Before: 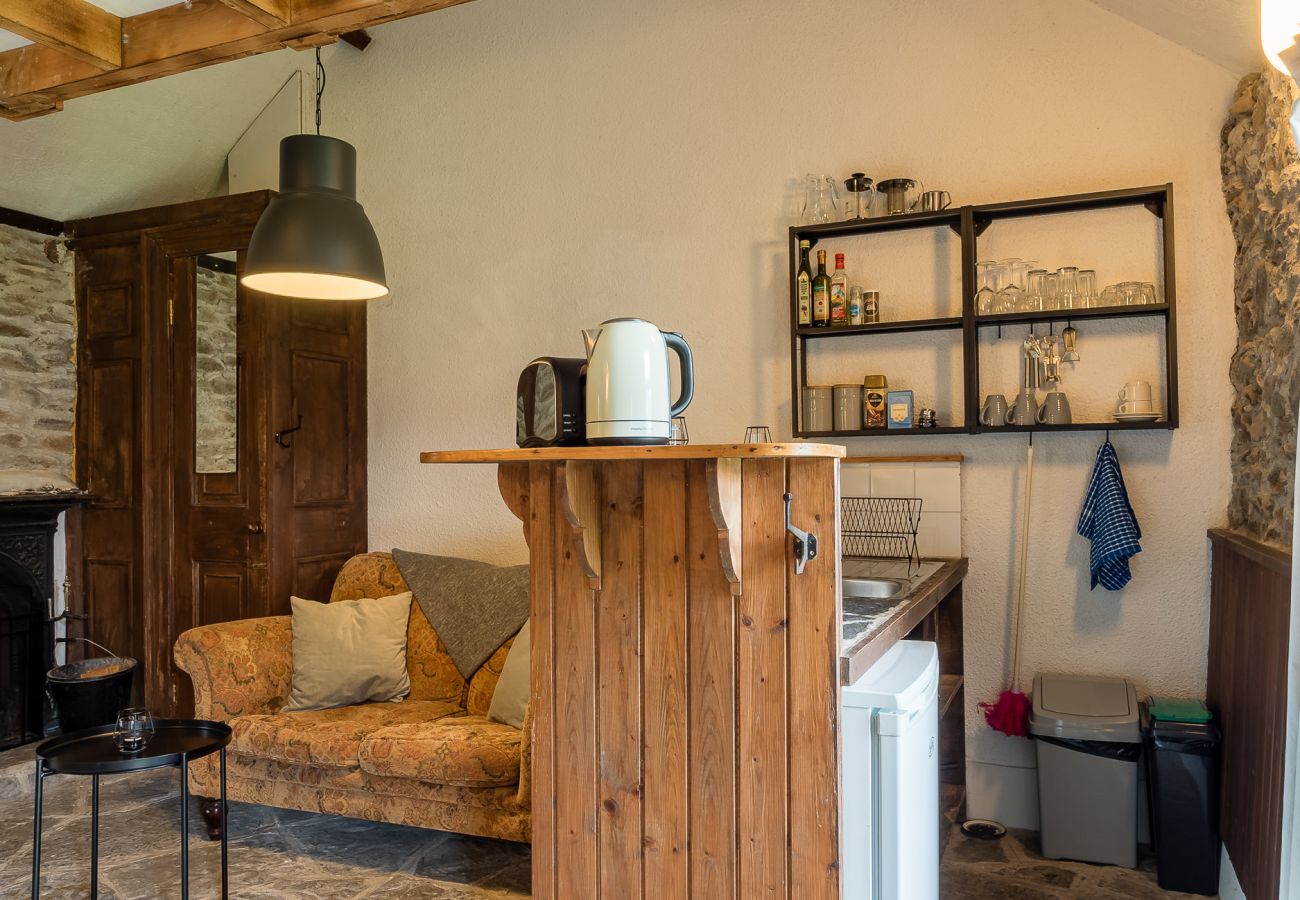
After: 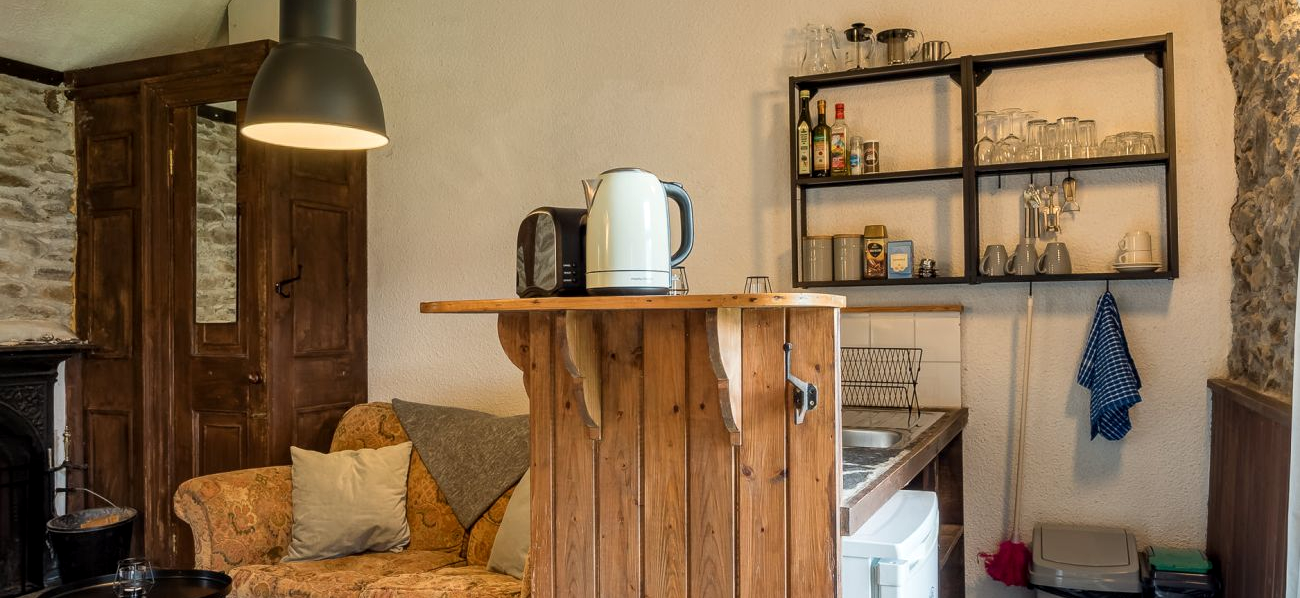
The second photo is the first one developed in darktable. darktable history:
local contrast: highlights 100%, shadows 100%, detail 120%, midtone range 0.2
crop: top 16.727%, bottom 16.727%
